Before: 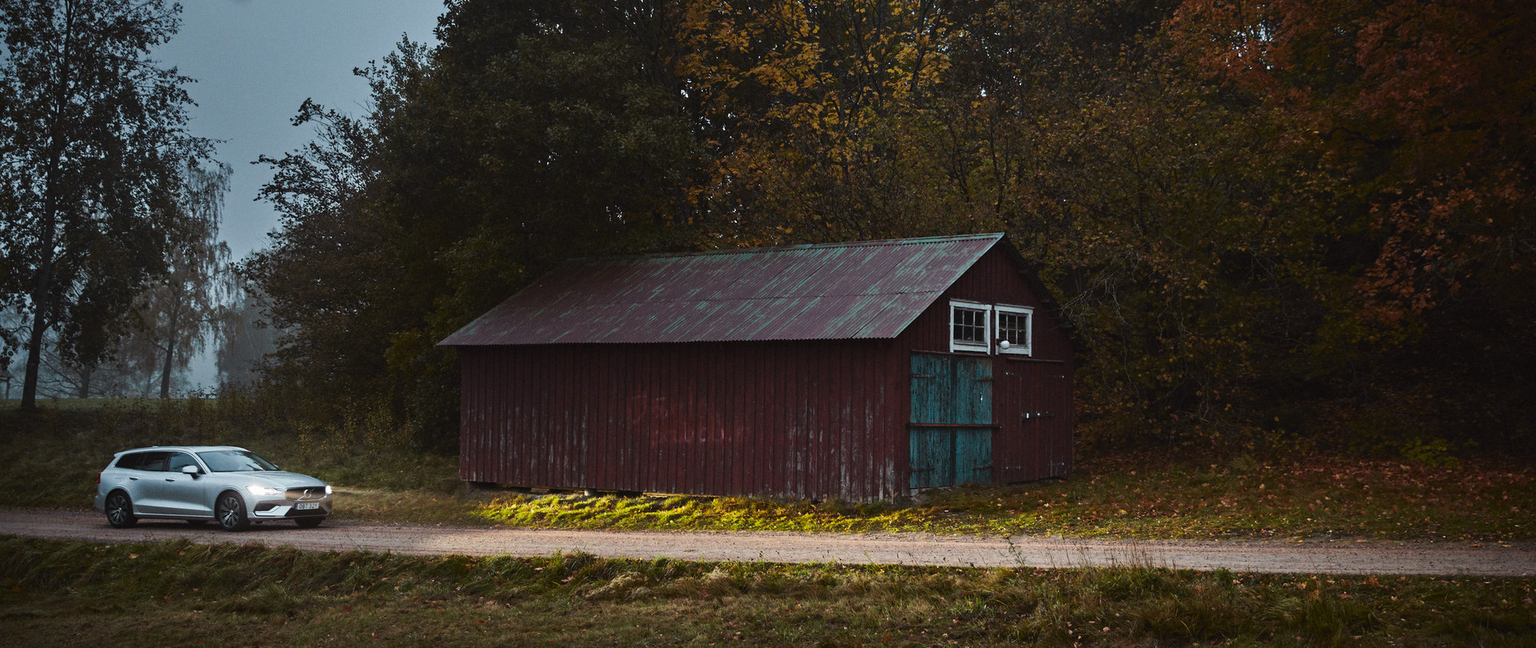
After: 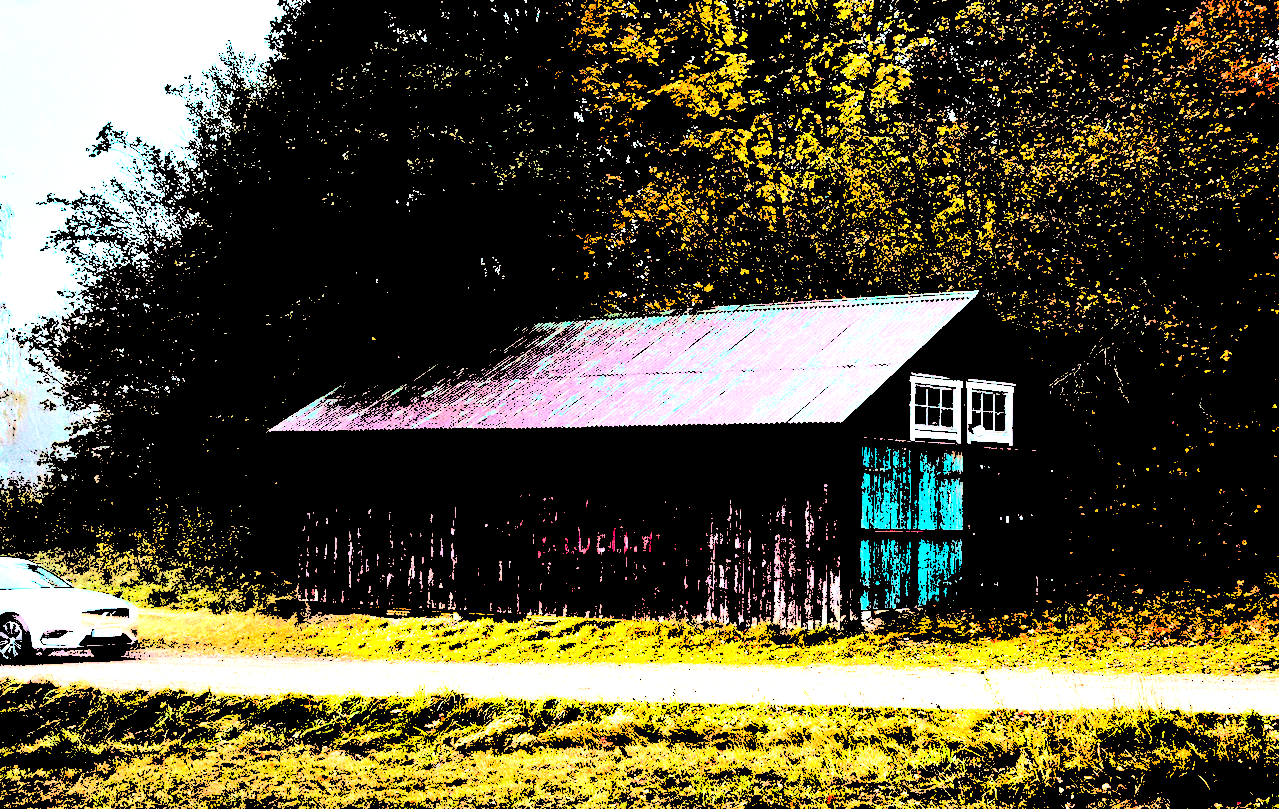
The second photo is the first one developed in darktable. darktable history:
levels: levels [0.246, 0.246, 0.506]
base curve: curves: ch0 [(0, 0) (0.007, 0.004) (0.027, 0.03) (0.046, 0.07) (0.207, 0.54) (0.442, 0.872) (0.673, 0.972) (1, 1)], preserve colors none
crop and rotate: left 14.436%, right 18.898%
